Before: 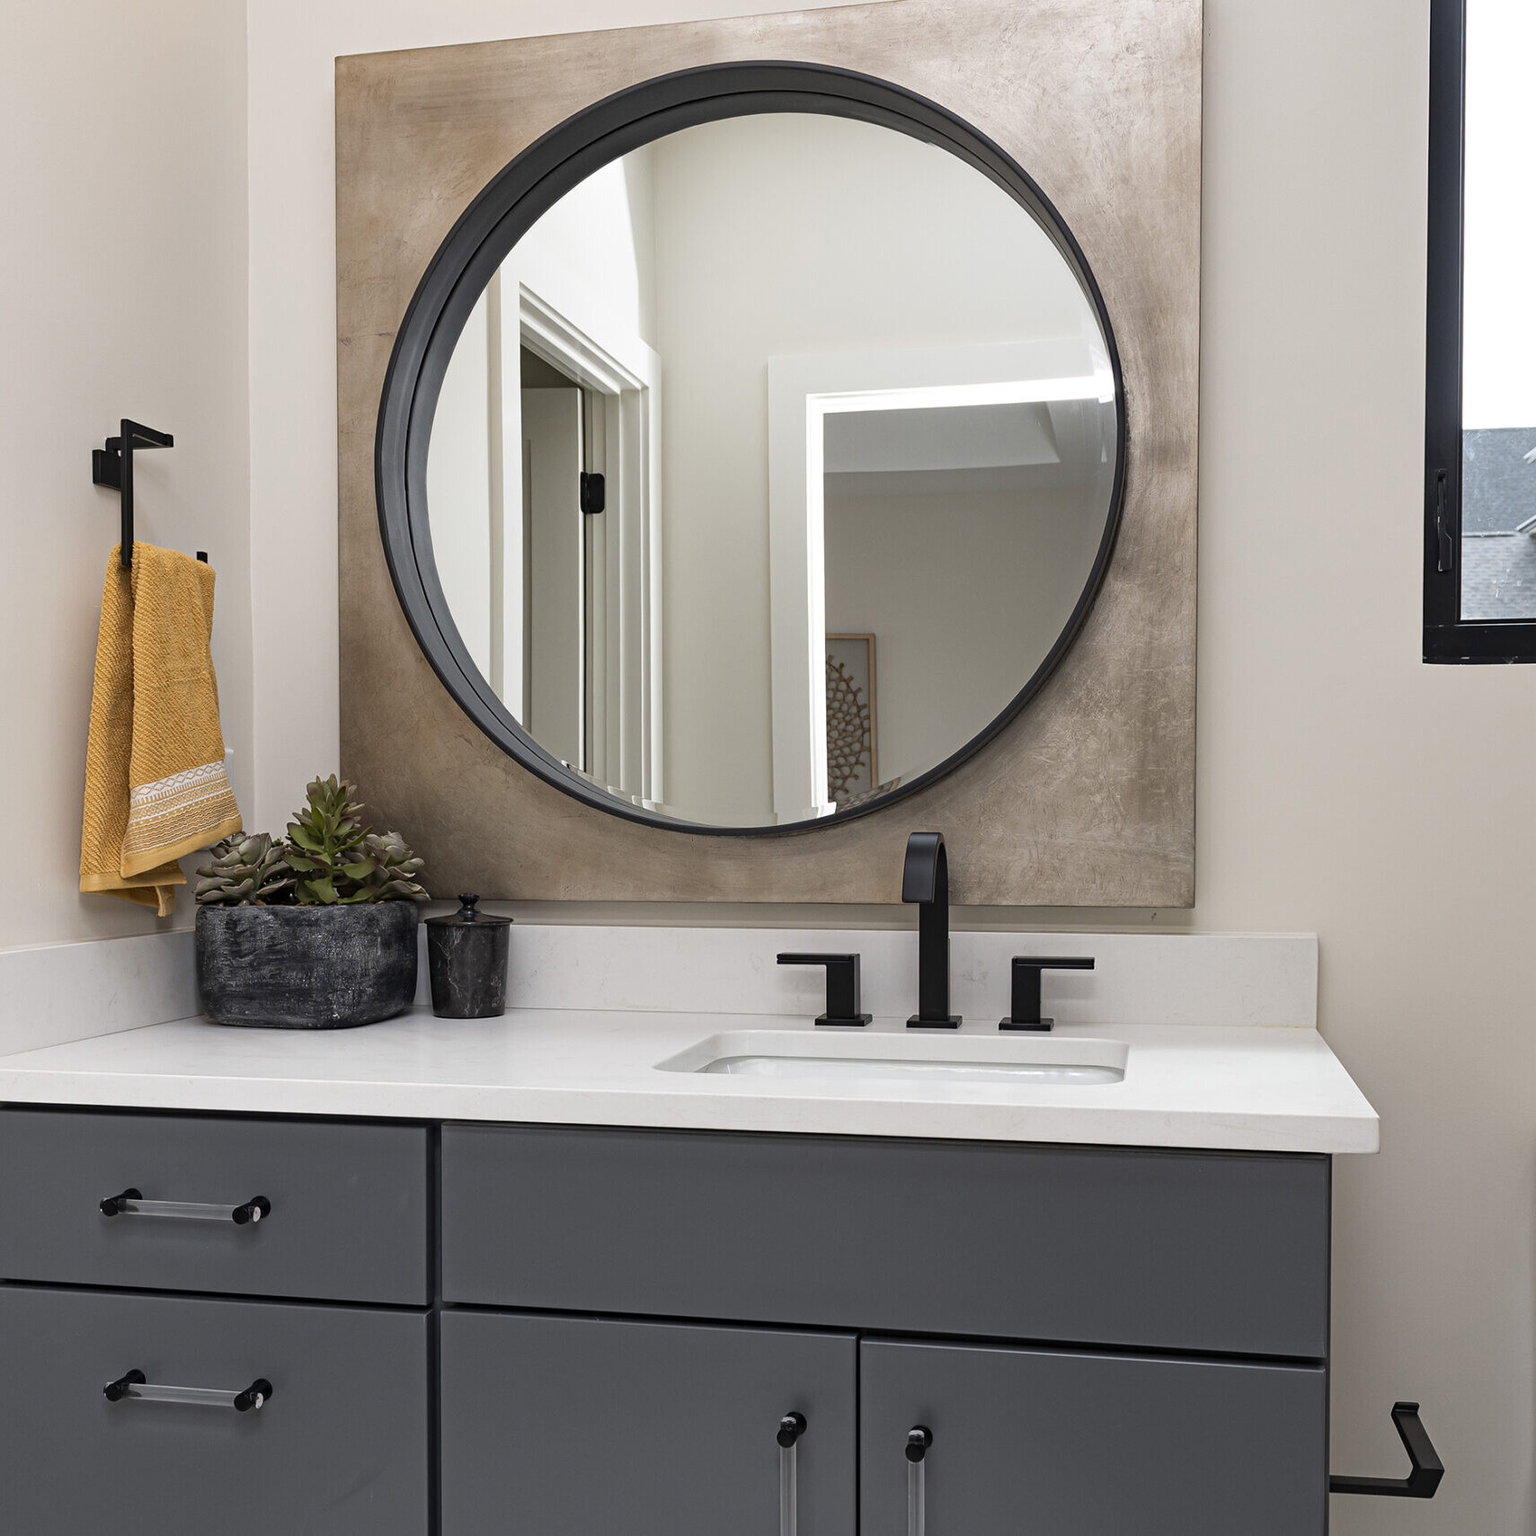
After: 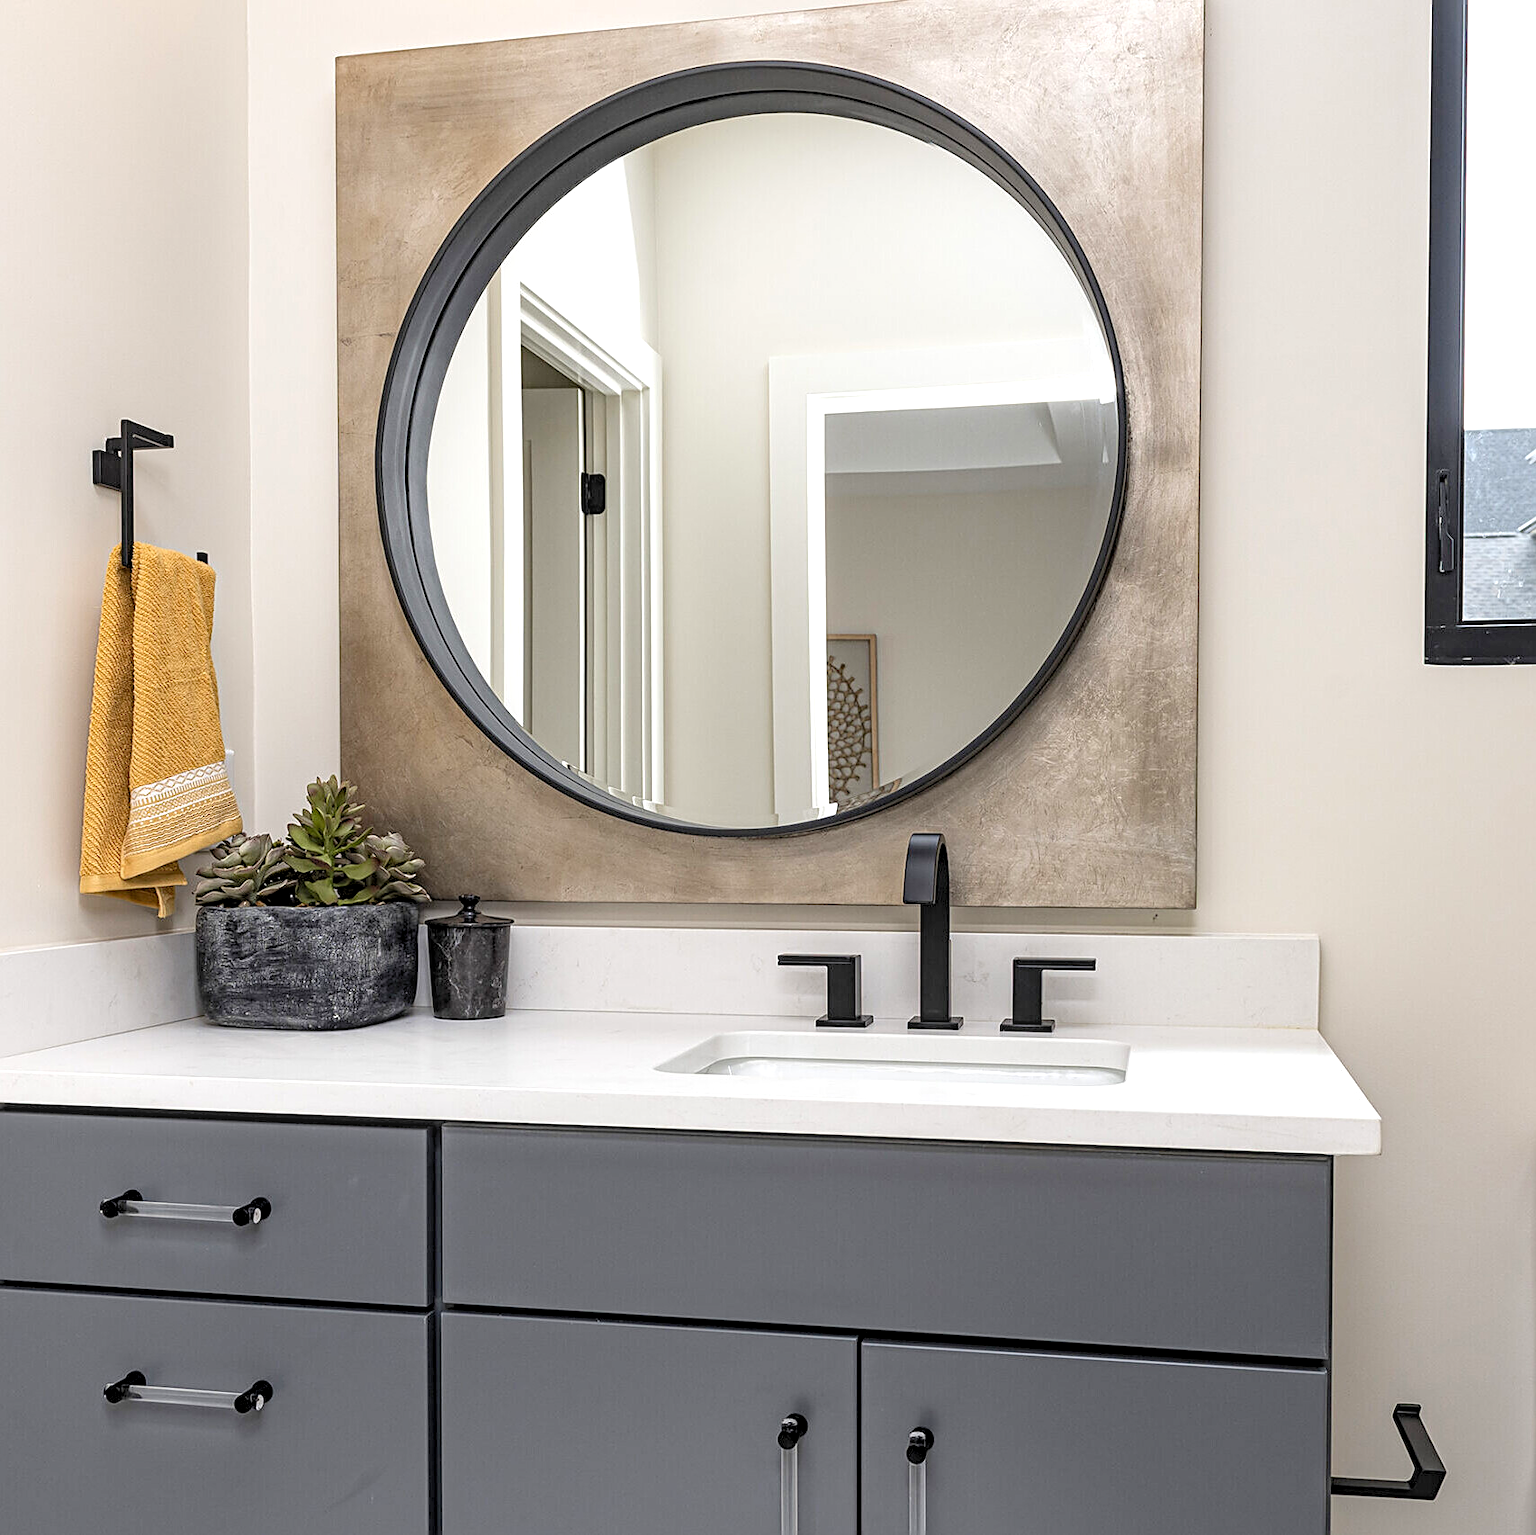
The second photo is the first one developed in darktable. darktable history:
sharpen: on, module defaults
crop: top 0.05%, bottom 0.098%
levels: black 3.83%, white 90.64%, levels [0.044, 0.416, 0.908]
local contrast: on, module defaults
